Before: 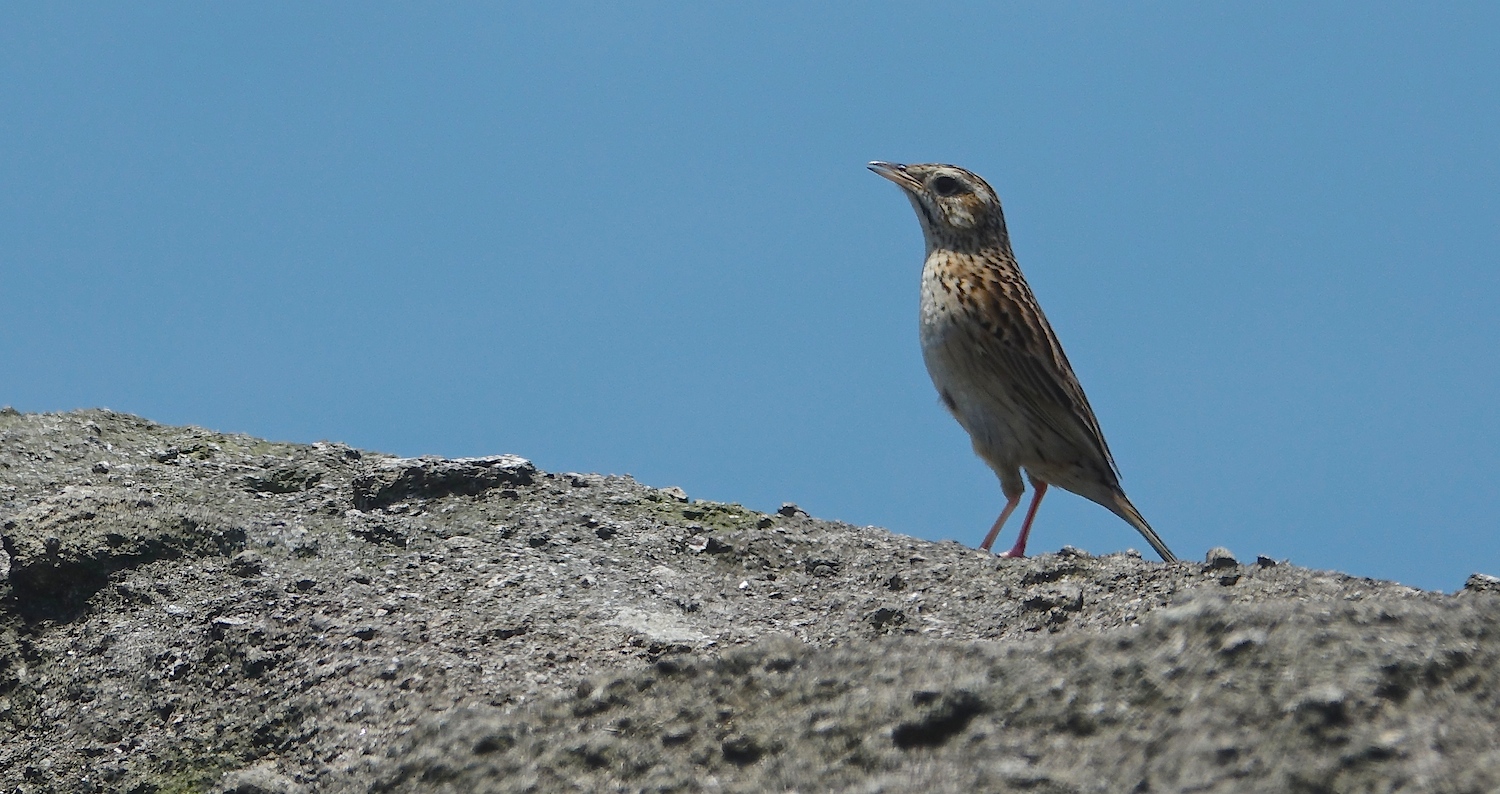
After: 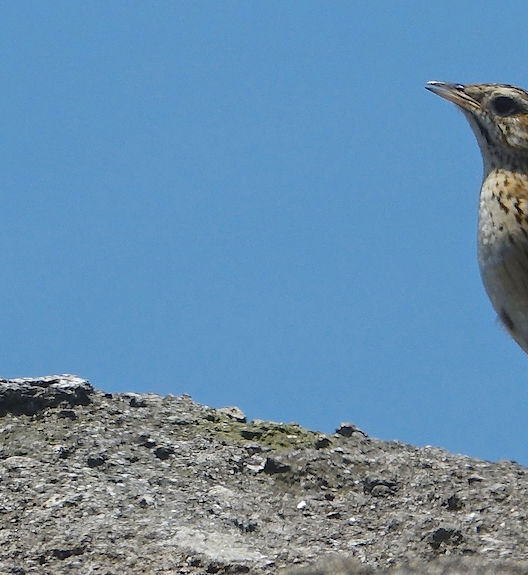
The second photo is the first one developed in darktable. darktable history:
crop and rotate: left 29.476%, top 10.214%, right 35.32%, bottom 17.333%
color contrast: green-magenta contrast 0.85, blue-yellow contrast 1.25, unbound 0
